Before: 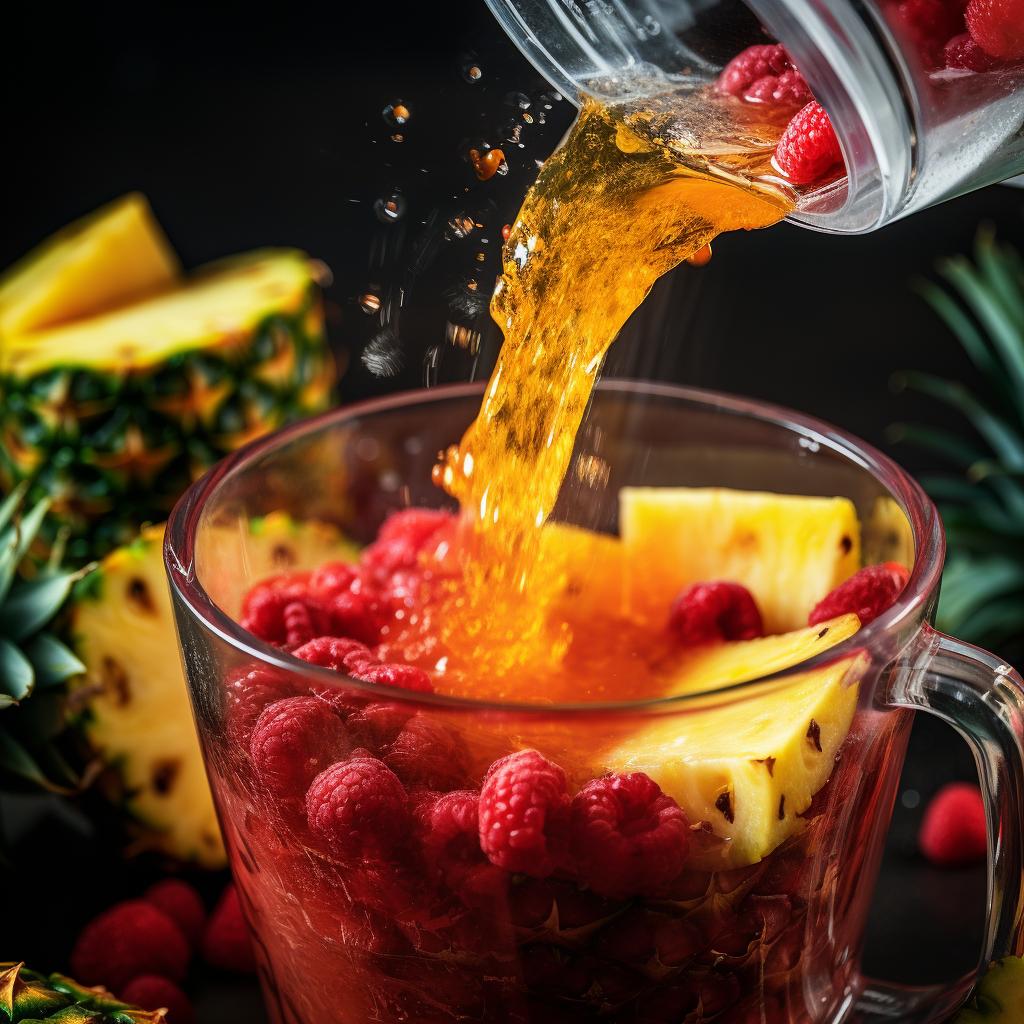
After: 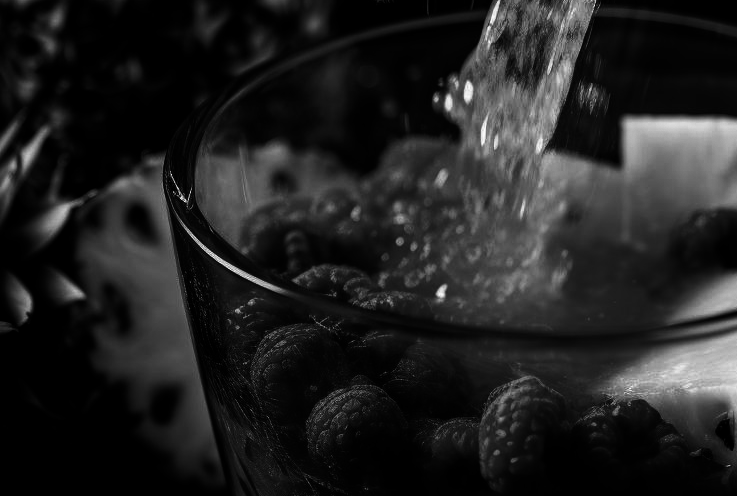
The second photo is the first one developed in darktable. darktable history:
contrast brightness saturation: contrast 0.02, brightness -1, saturation -1
crop: top 36.498%, right 27.964%, bottom 14.995%
